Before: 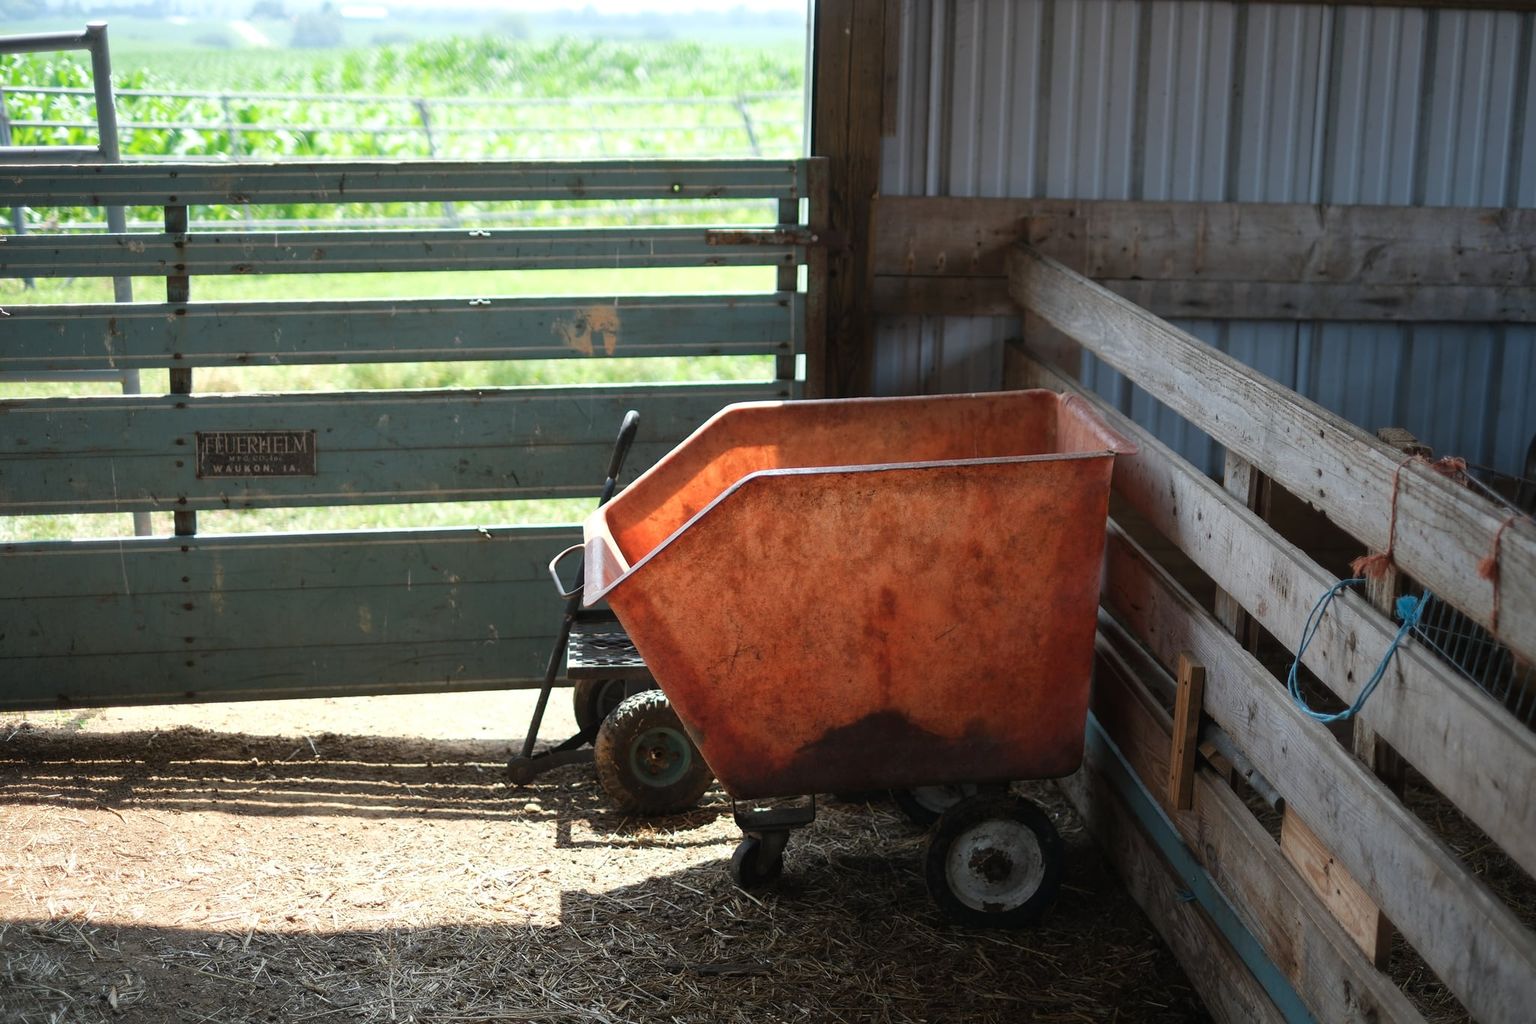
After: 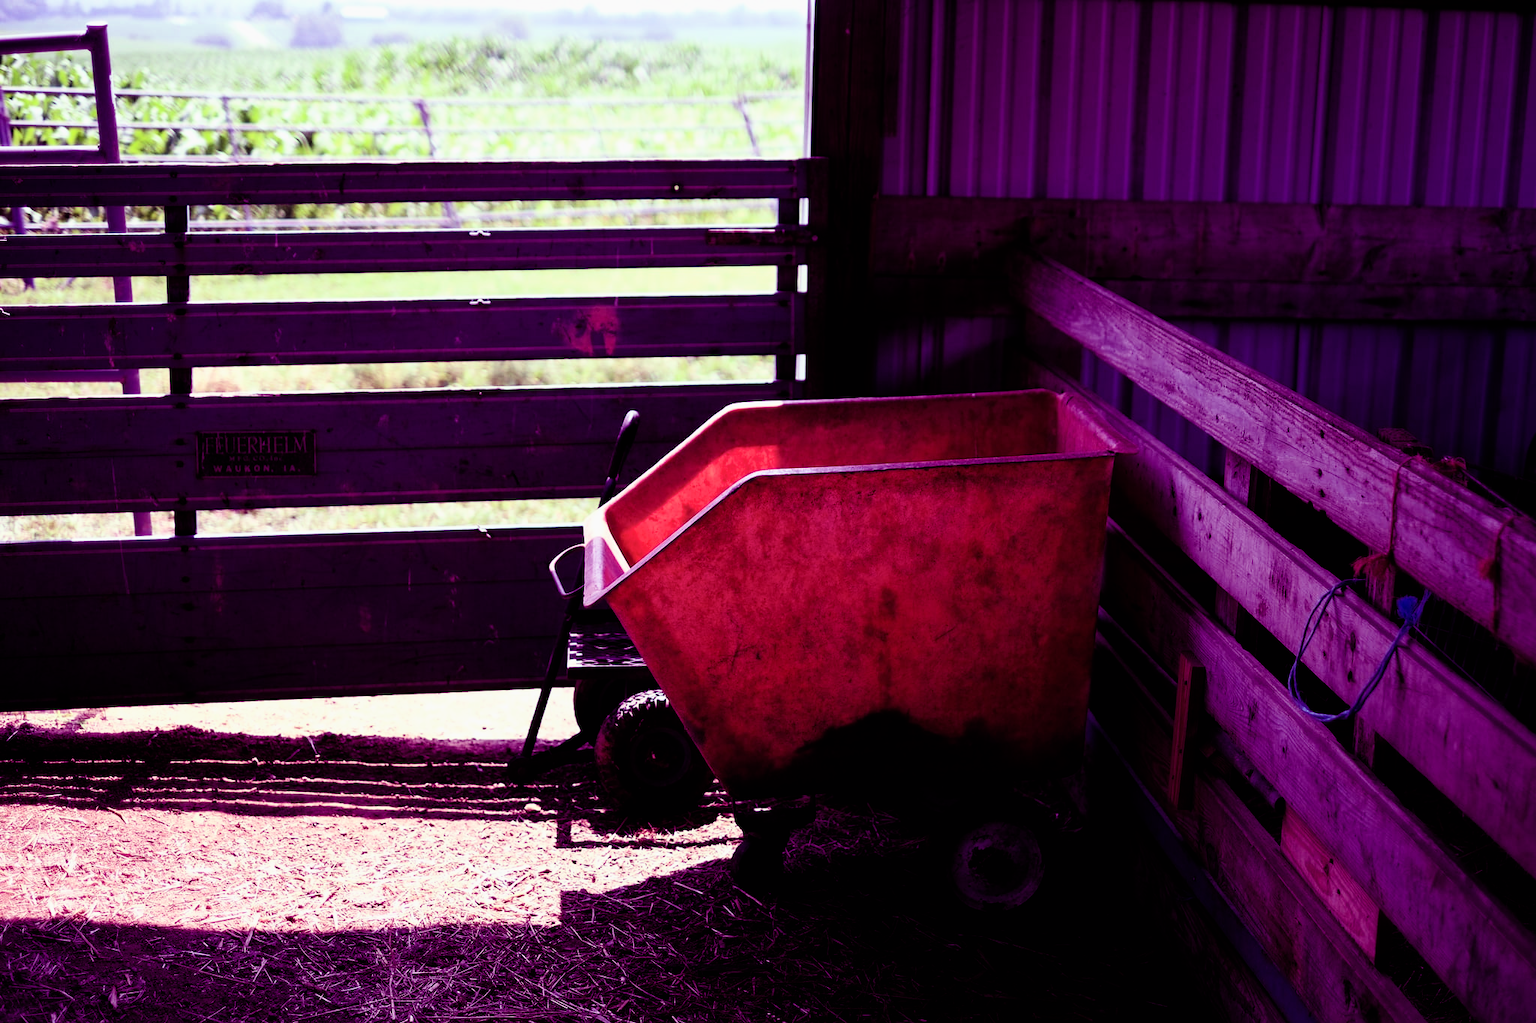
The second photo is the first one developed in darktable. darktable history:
filmic rgb: black relative exposure -5.42 EV, white relative exposure 2.85 EV, dynamic range scaling -37.73%, hardness 4, contrast 1.605, highlights saturation mix -0.93%
color balance: mode lift, gamma, gain (sRGB), lift [1, 1, 0.101, 1]
